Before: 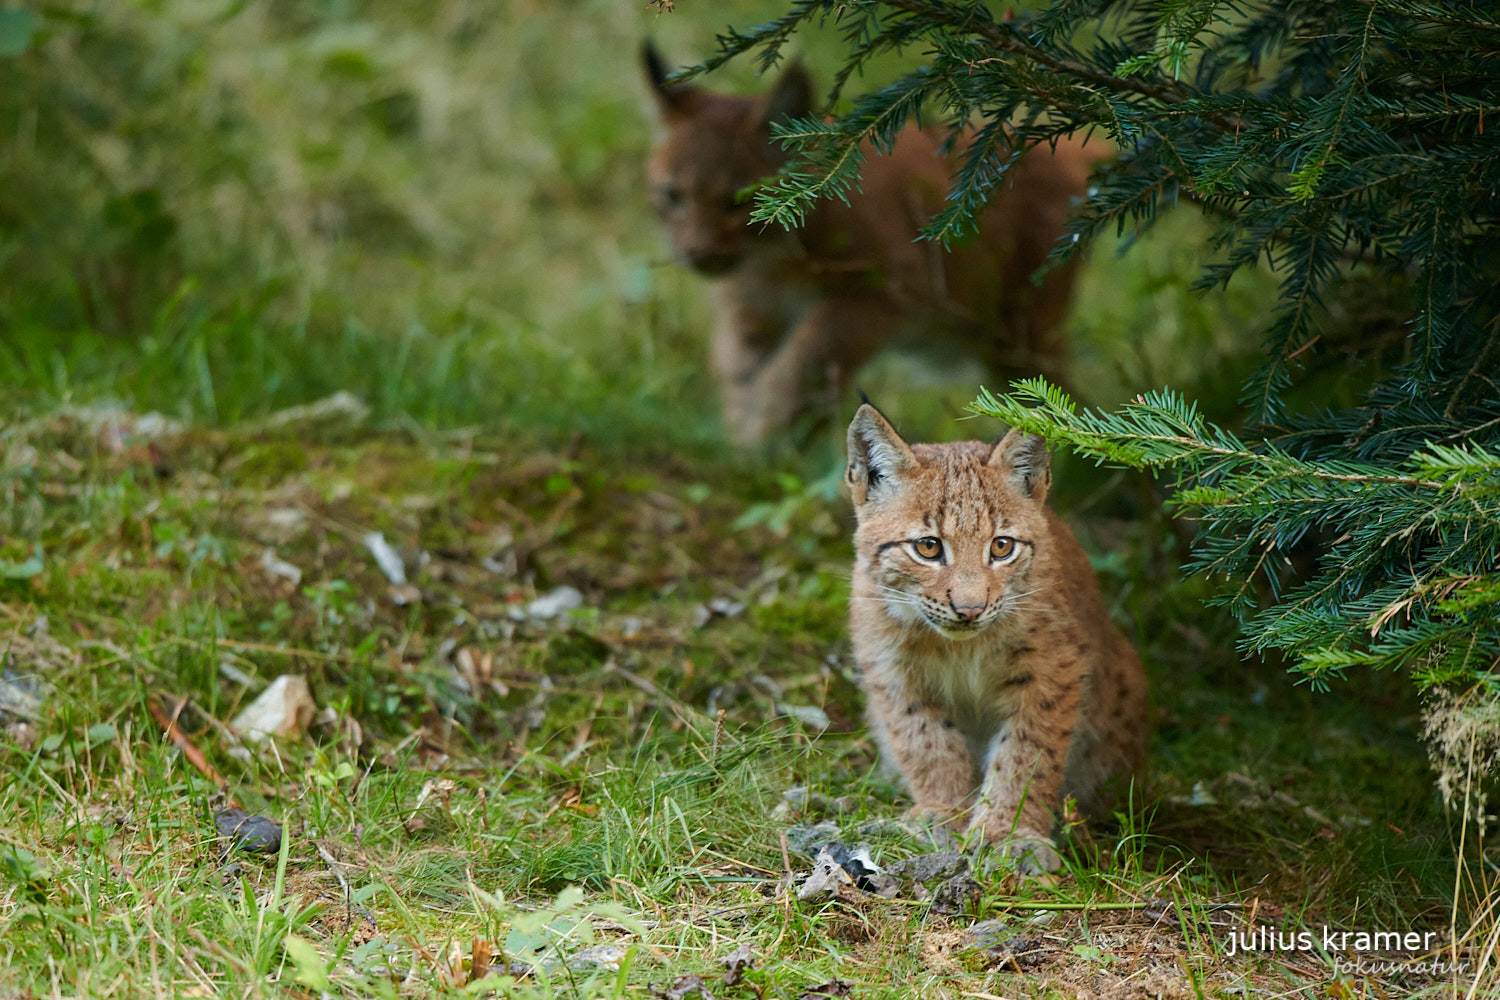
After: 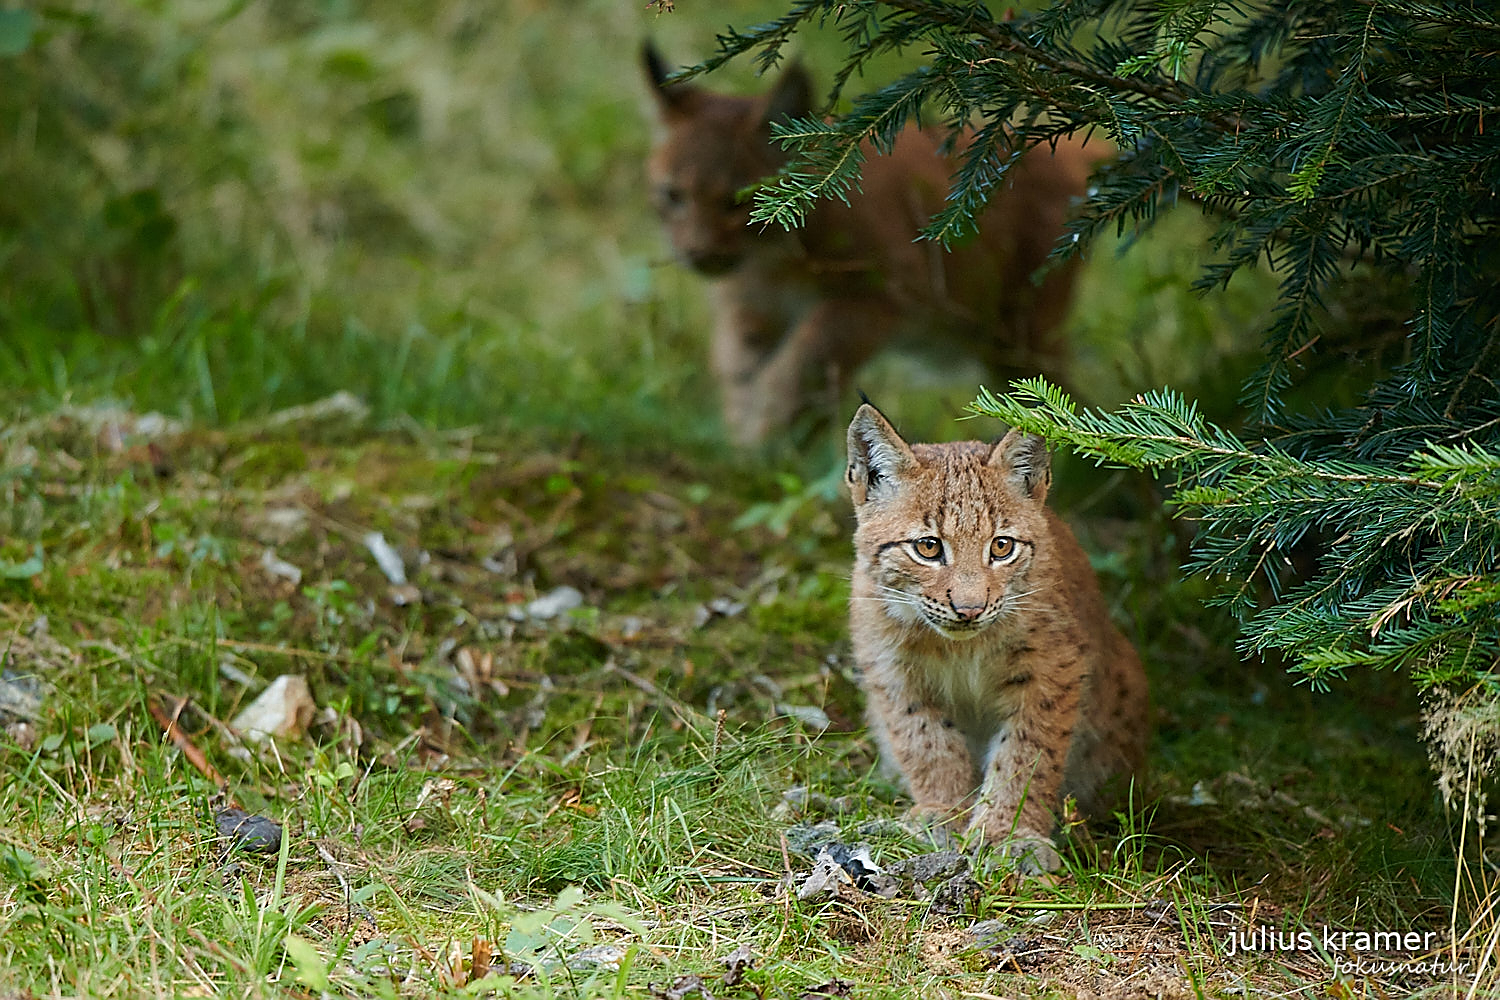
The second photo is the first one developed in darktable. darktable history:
sharpen: radius 1.423, amount 1.248, threshold 0.691
